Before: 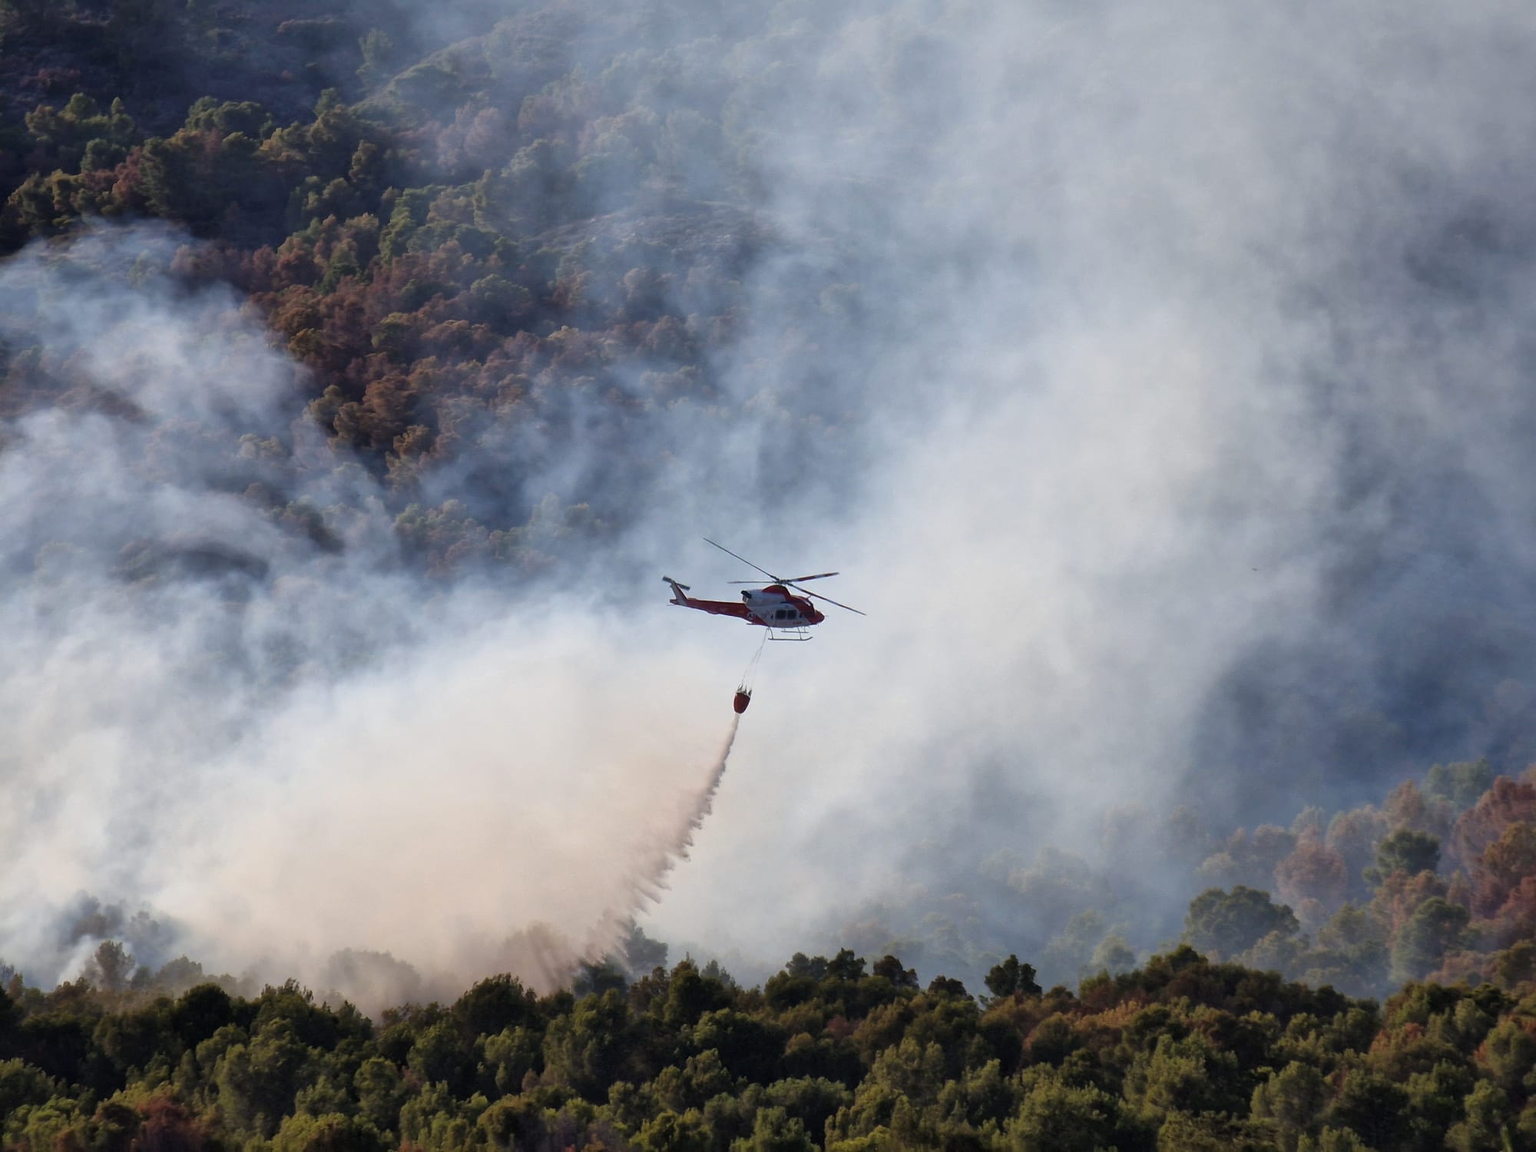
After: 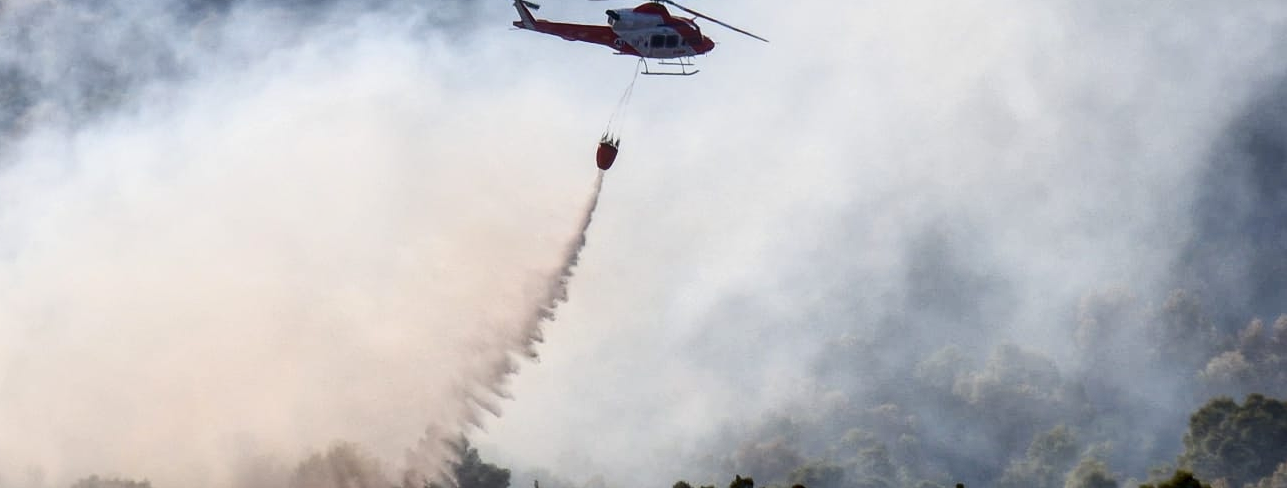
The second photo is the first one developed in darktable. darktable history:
contrast brightness saturation: contrast 0.222
crop: left 17.968%, top 50.645%, right 17.657%, bottom 16.803%
local contrast: on, module defaults
